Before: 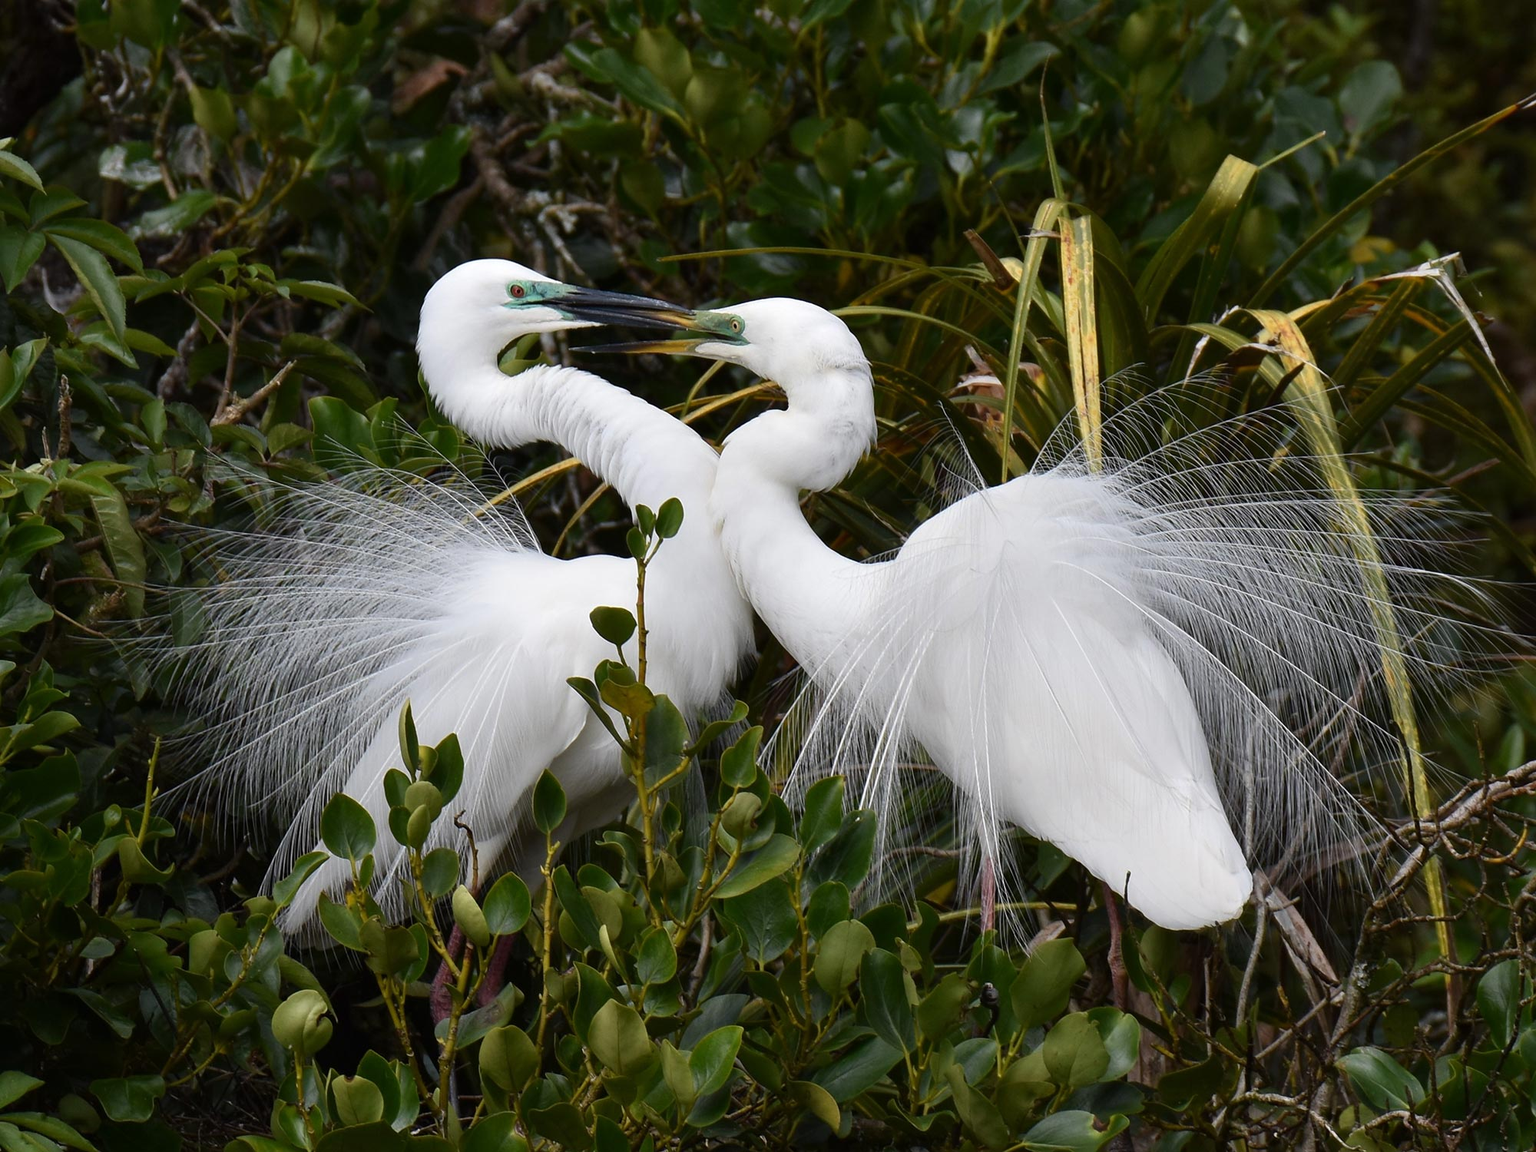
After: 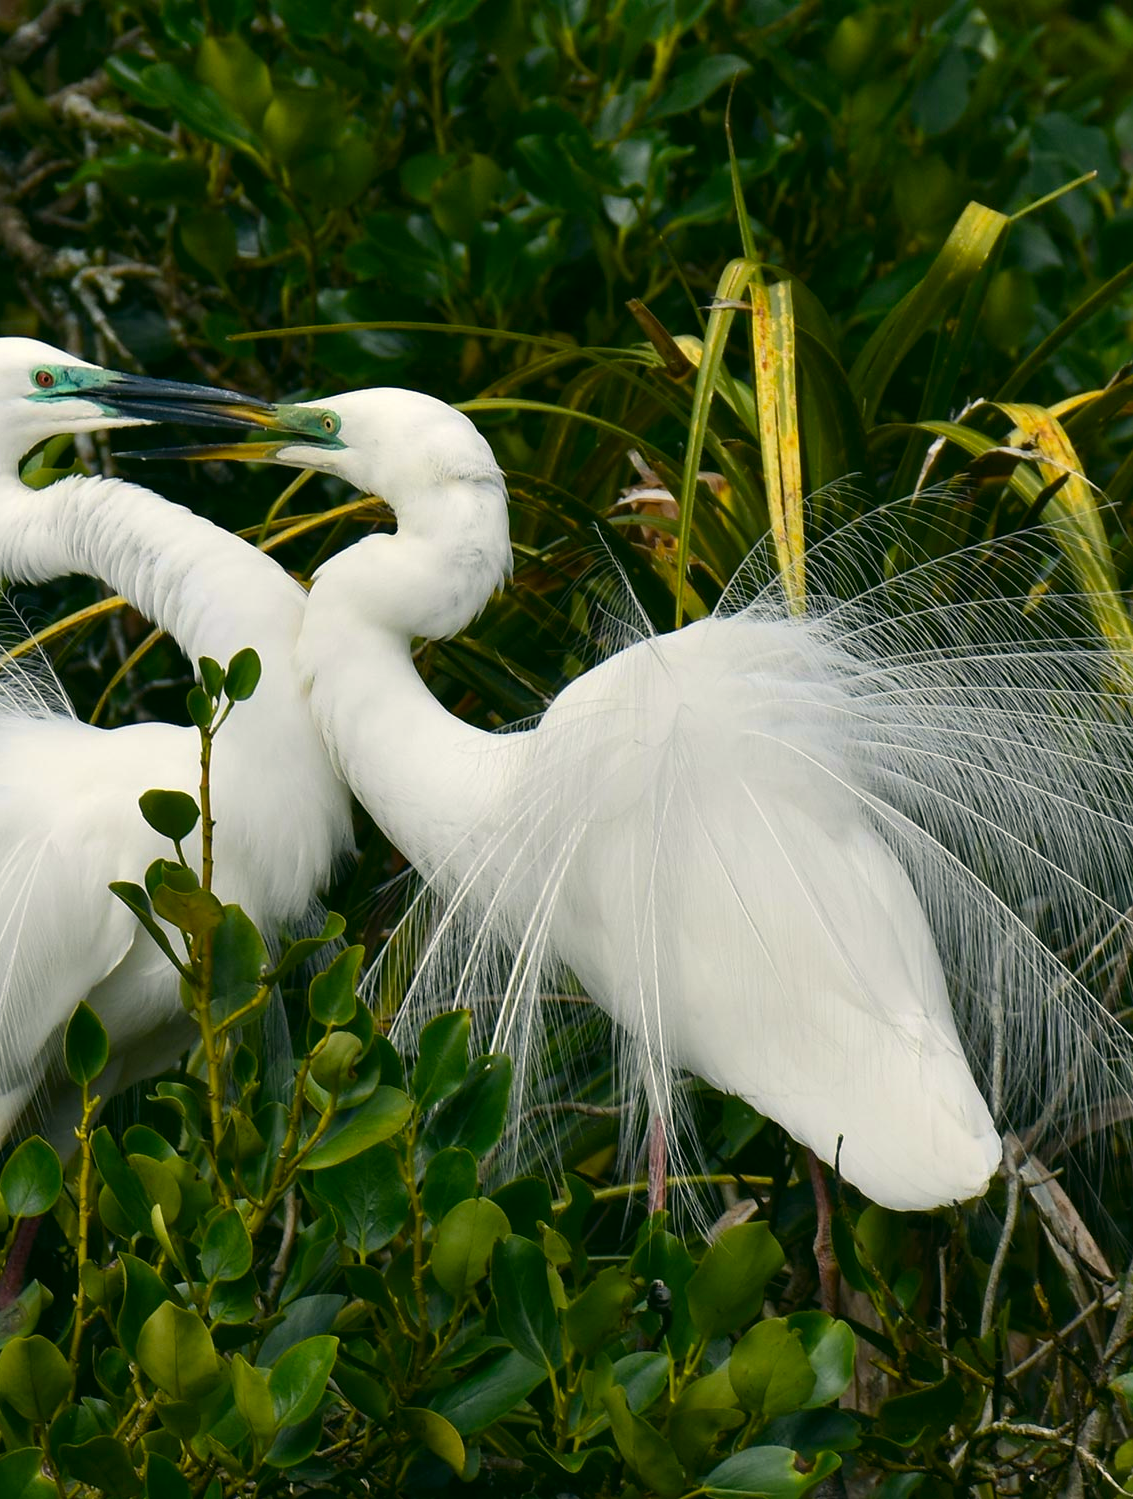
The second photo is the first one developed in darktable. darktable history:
exposure: compensate highlight preservation false
color correction: highlights a* -0.482, highlights b* 9.48, shadows a* -9.48, shadows b* 0.803
color balance rgb: perceptual saturation grading › global saturation 20%, global vibrance 20%
crop: left 31.458%, top 0%, right 11.876%
